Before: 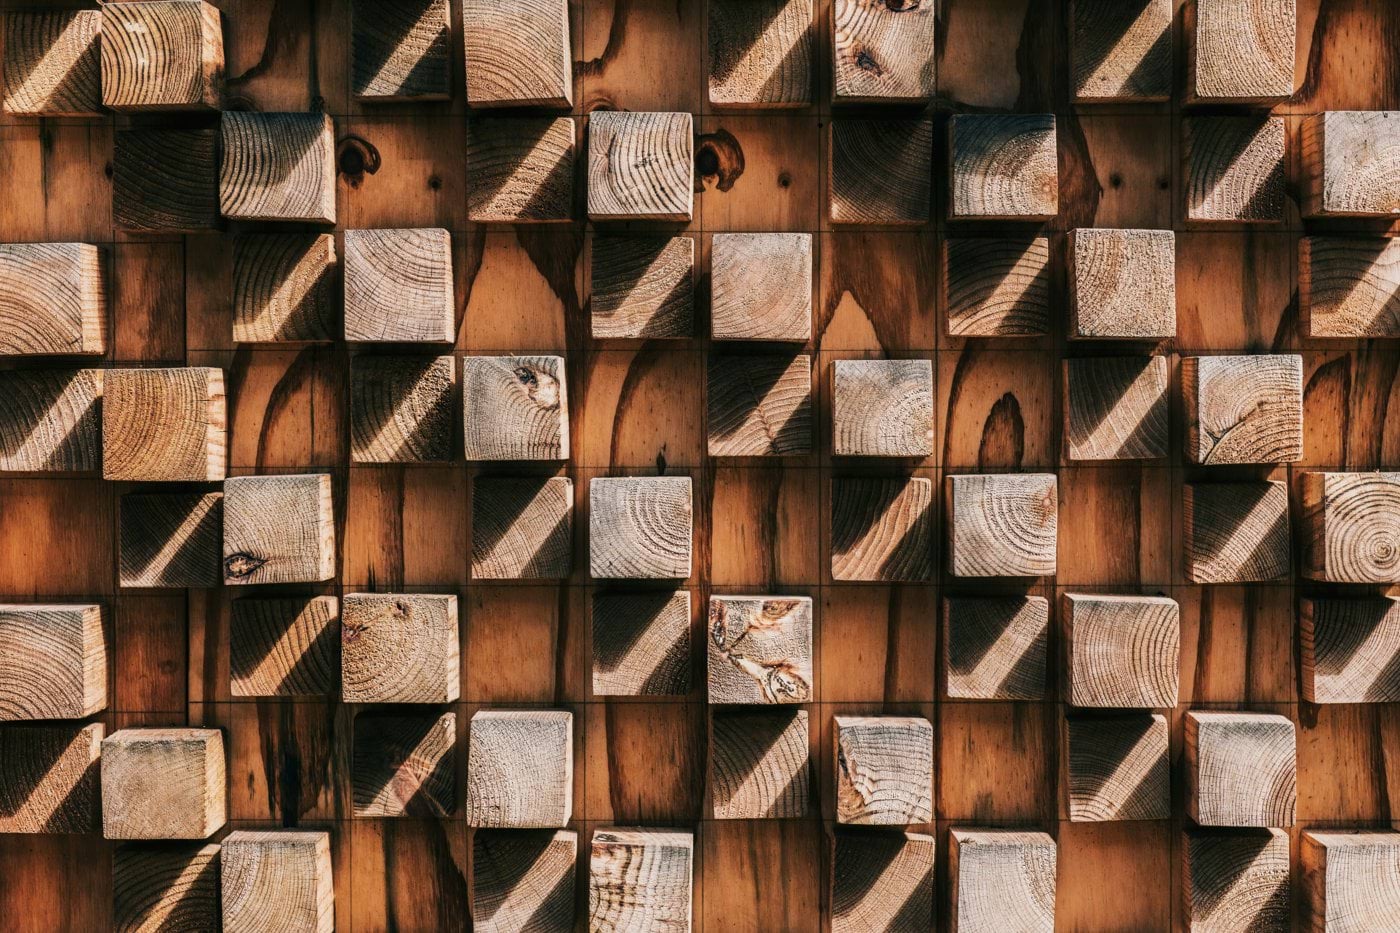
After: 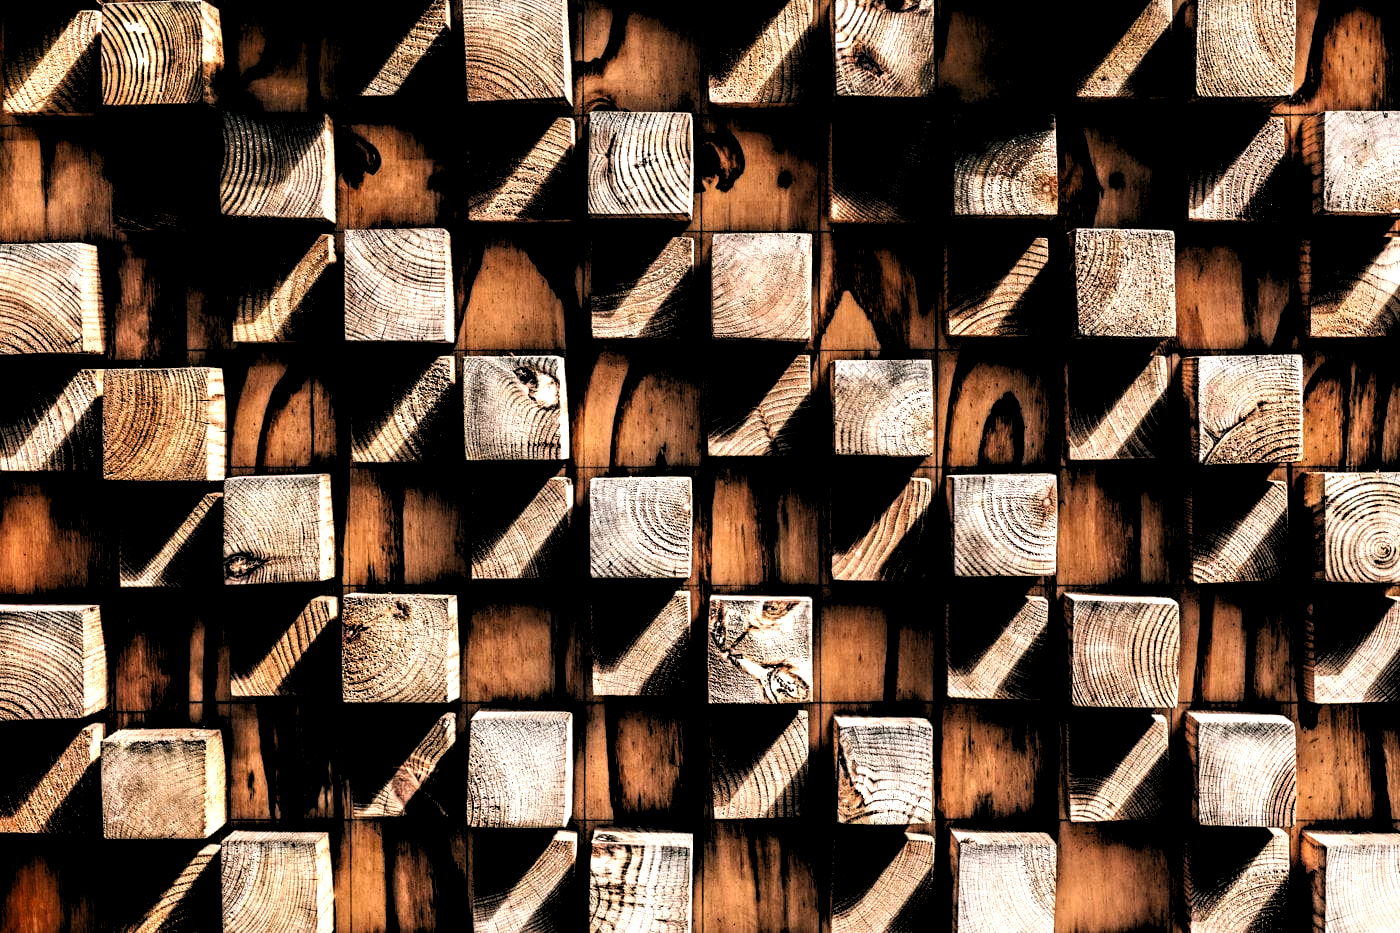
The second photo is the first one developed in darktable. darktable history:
shadows and highlights: shadows -54.3, highlights 86.09, soften with gaussian
rgb levels: levels [[0.034, 0.472, 0.904], [0, 0.5, 1], [0, 0.5, 1]]
tone equalizer: -8 EV -0.75 EV, -7 EV -0.7 EV, -6 EV -0.6 EV, -5 EV -0.4 EV, -3 EV 0.4 EV, -2 EV 0.6 EV, -1 EV 0.7 EV, +0 EV 0.75 EV, edges refinement/feathering 500, mask exposure compensation -1.57 EV, preserve details no
contrast equalizer: y [[0.586, 0.584, 0.576, 0.565, 0.552, 0.539], [0.5 ×6], [0.97, 0.959, 0.919, 0.859, 0.789, 0.717], [0 ×6], [0 ×6]]
